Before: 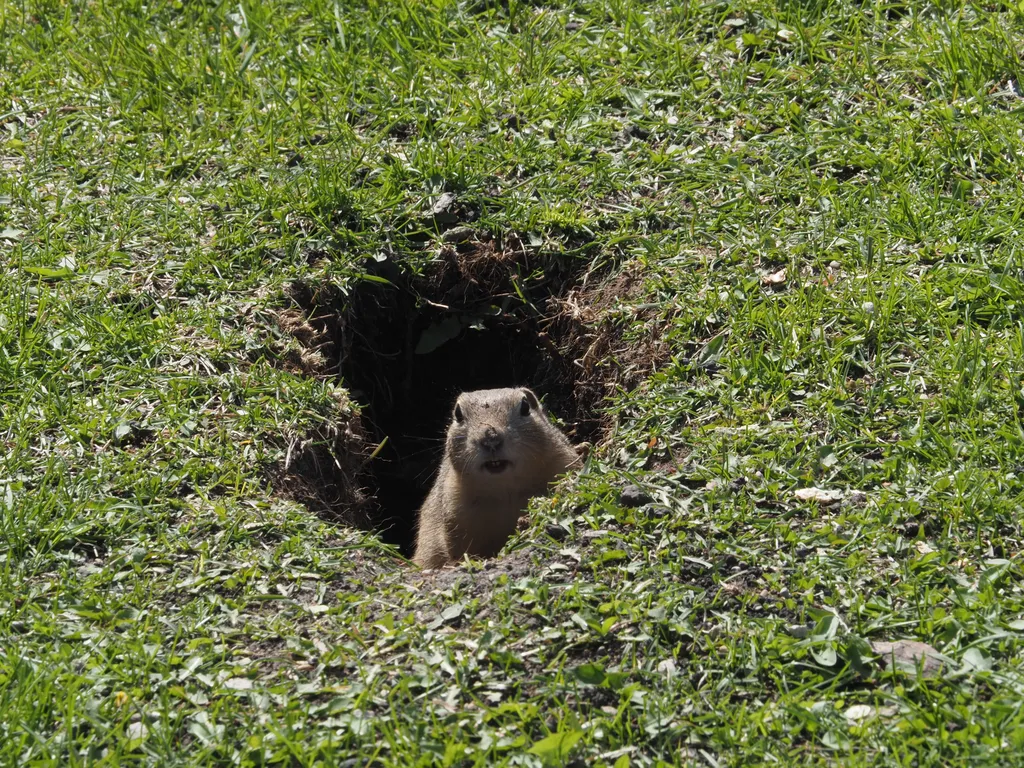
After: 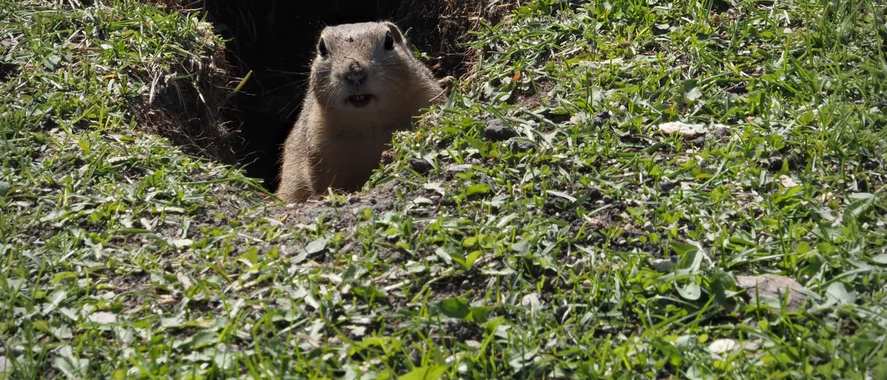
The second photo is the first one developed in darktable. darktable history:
crop and rotate: left 13.298%, top 47.683%, bottom 2.775%
vignetting: on, module defaults
haze removal: compatibility mode true, adaptive false
